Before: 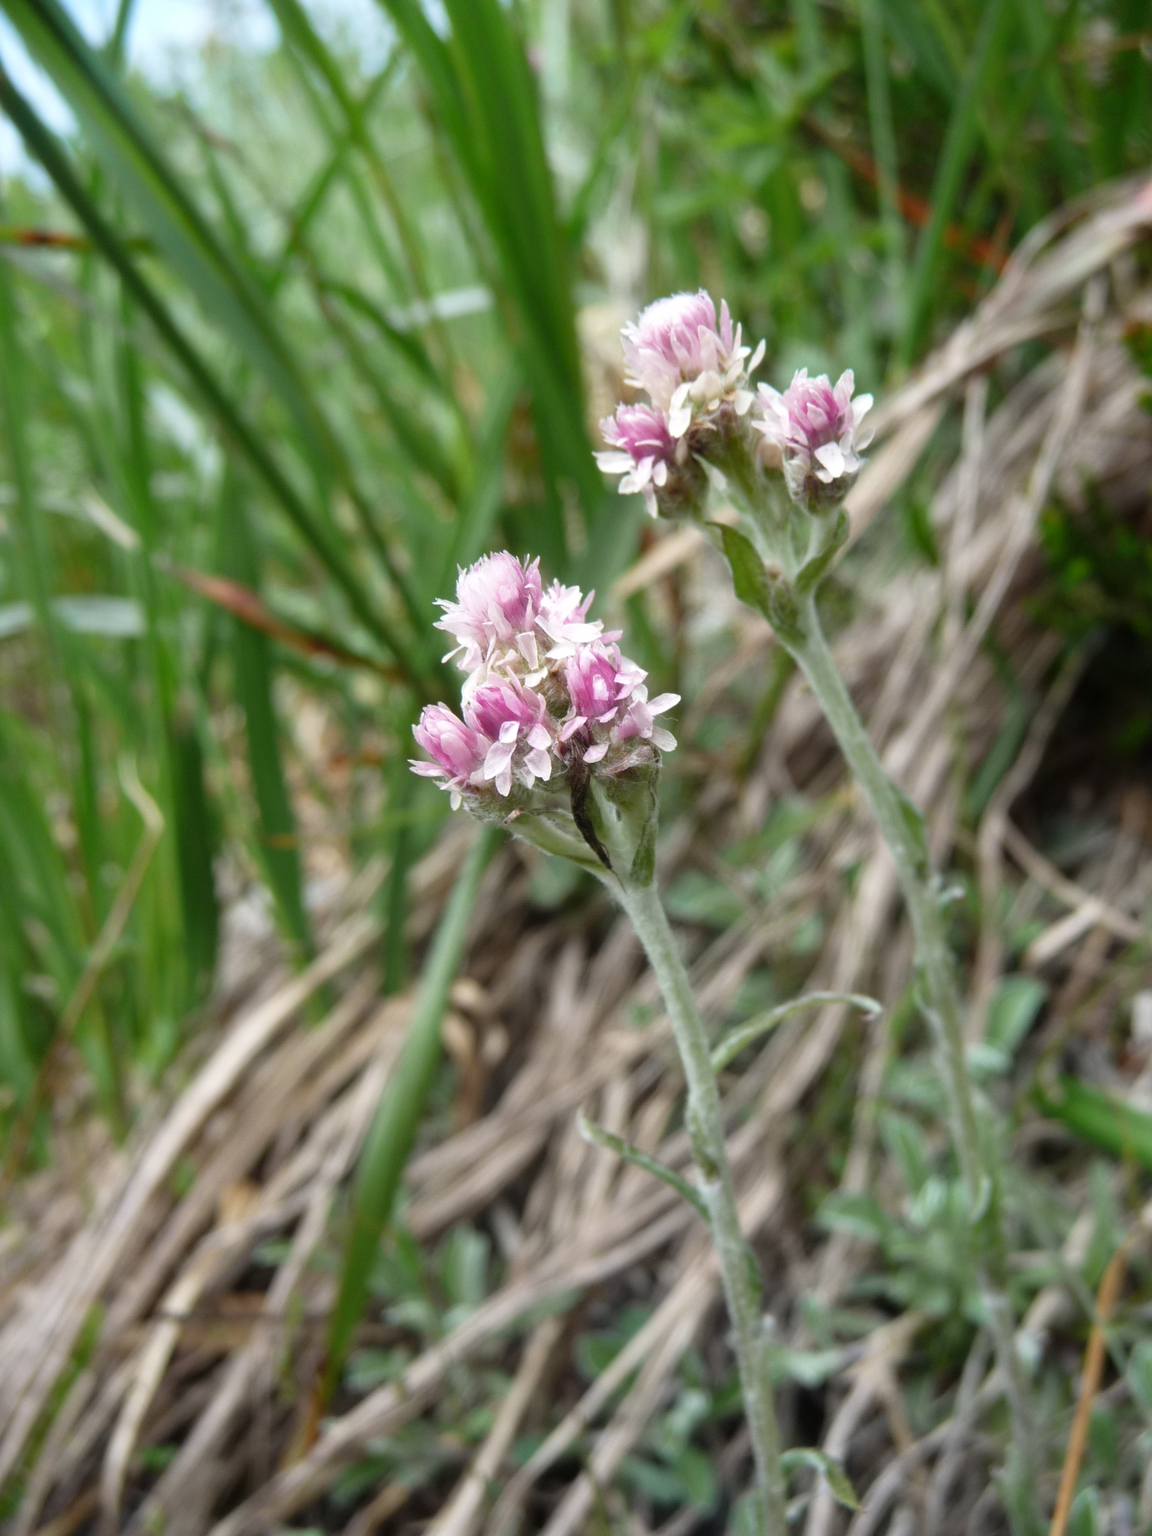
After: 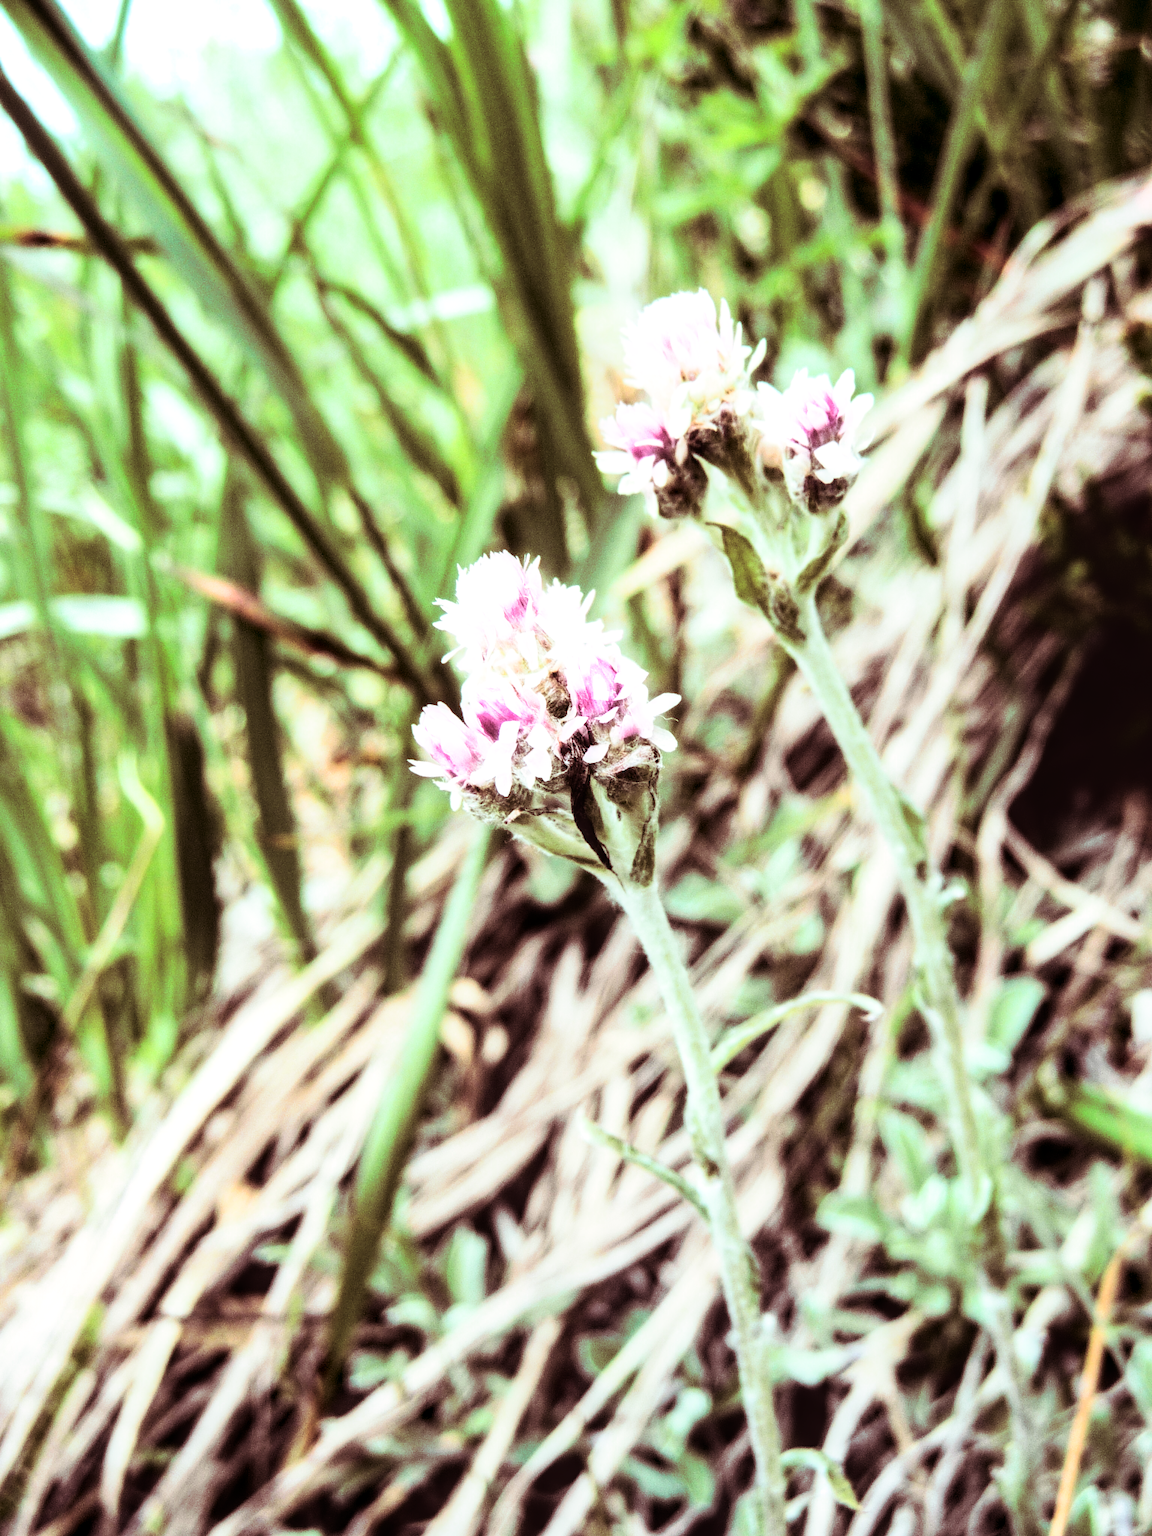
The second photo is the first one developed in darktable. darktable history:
contrast brightness saturation: contrast 0.22
local contrast: detail 130%
split-toning: highlights › hue 180°
rgb curve: curves: ch0 [(0, 0) (0.21, 0.15) (0.24, 0.21) (0.5, 0.75) (0.75, 0.96) (0.89, 0.99) (1, 1)]; ch1 [(0, 0.02) (0.21, 0.13) (0.25, 0.2) (0.5, 0.67) (0.75, 0.9) (0.89, 0.97) (1, 1)]; ch2 [(0, 0.02) (0.21, 0.13) (0.25, 0.2) (0.5, 0.67) (0.75, 0.9) (0.89, 0.97) (1, 1)], compensate middle gray true
